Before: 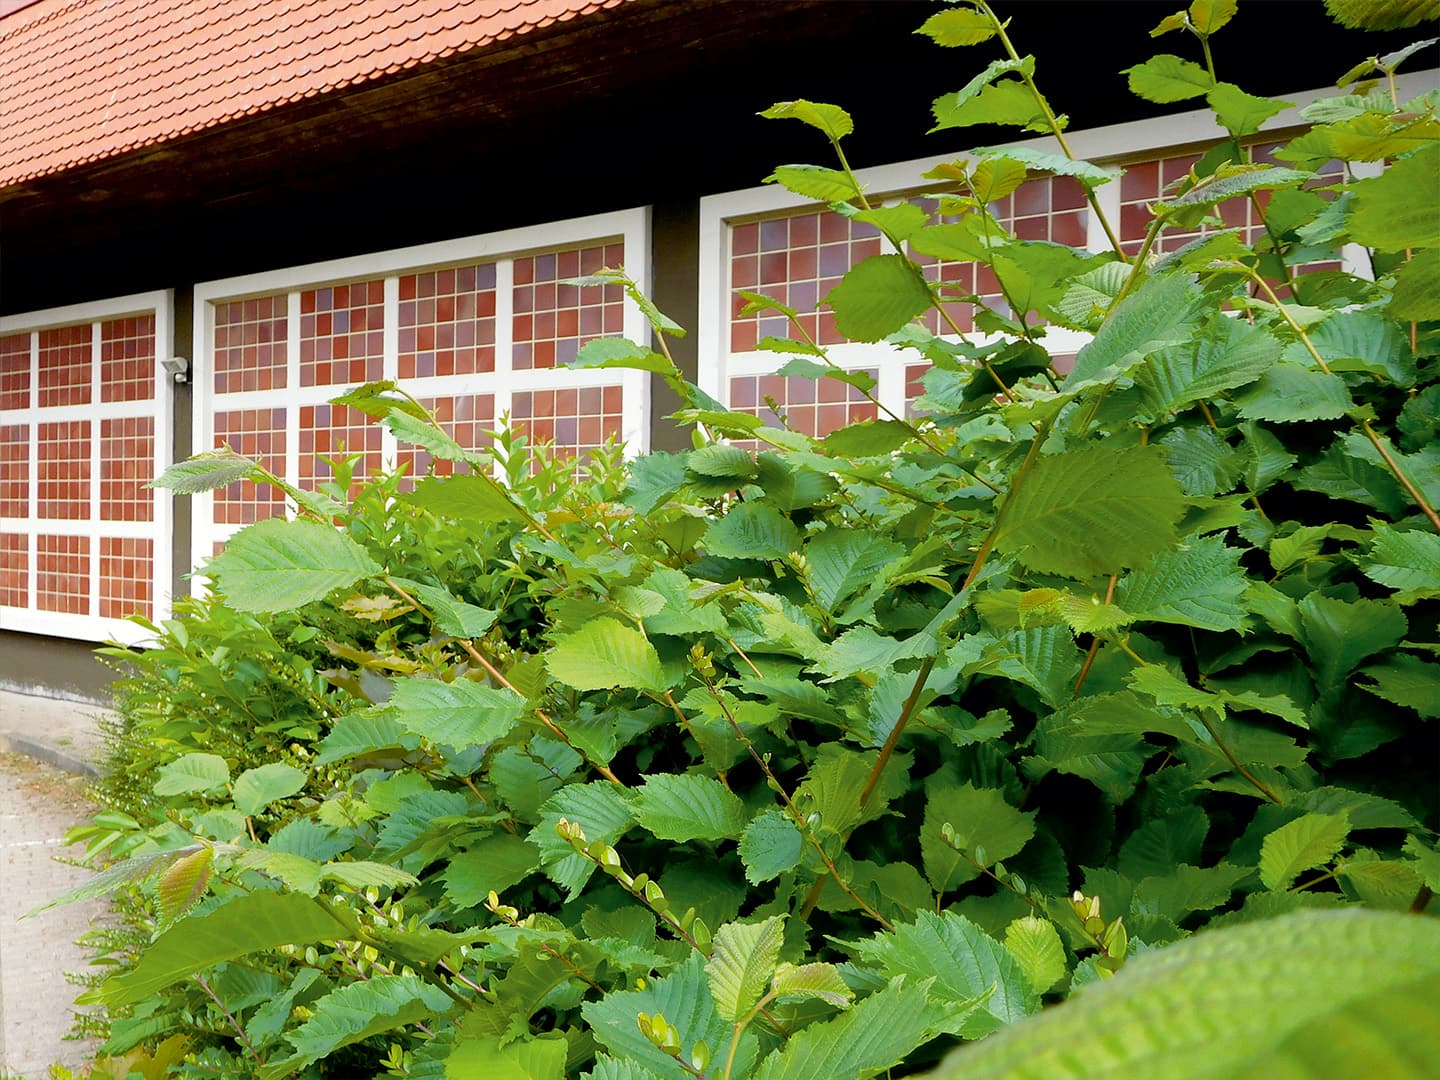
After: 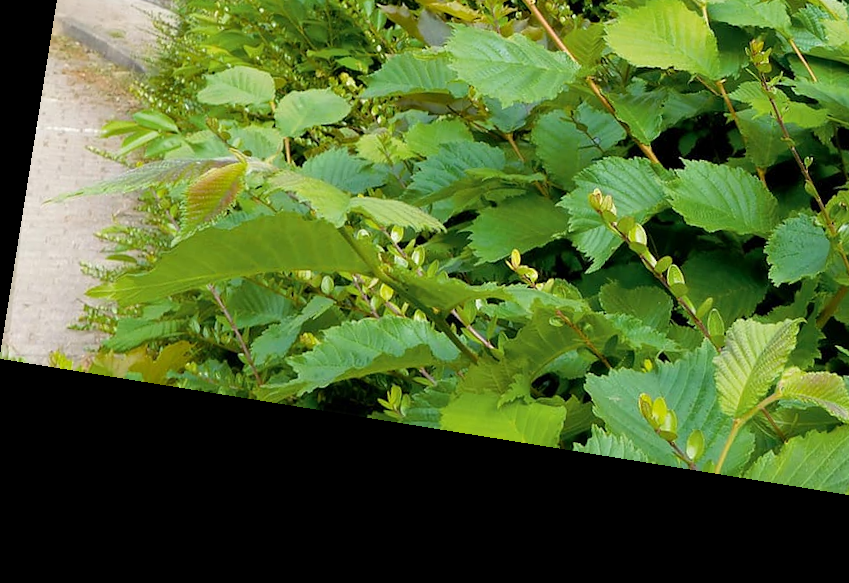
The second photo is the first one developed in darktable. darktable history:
crop and rotate: top 54.778%, right 46.61%, bottom 0.159%
rotate and perspective: rotation 9.12°, automatic cropping off
